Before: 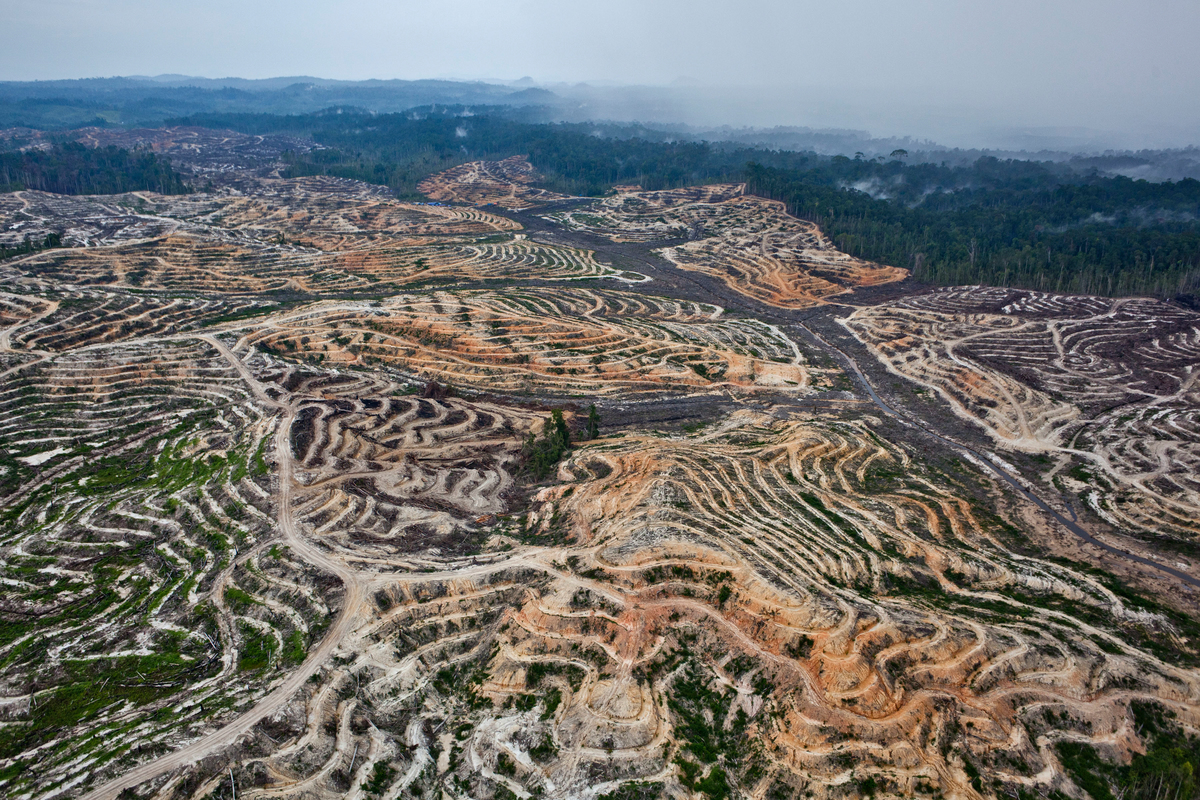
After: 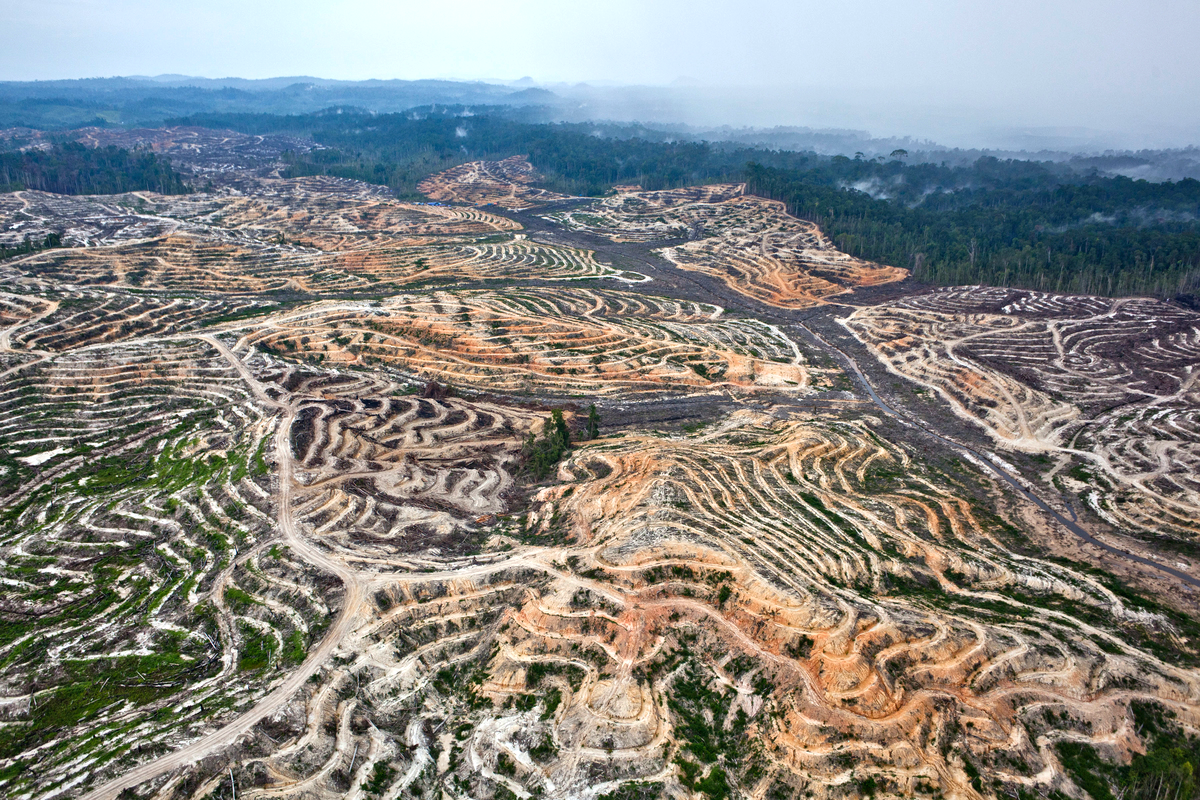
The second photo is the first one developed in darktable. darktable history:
exposure: exposure 0.553 EV, compensate highlight preservation false
